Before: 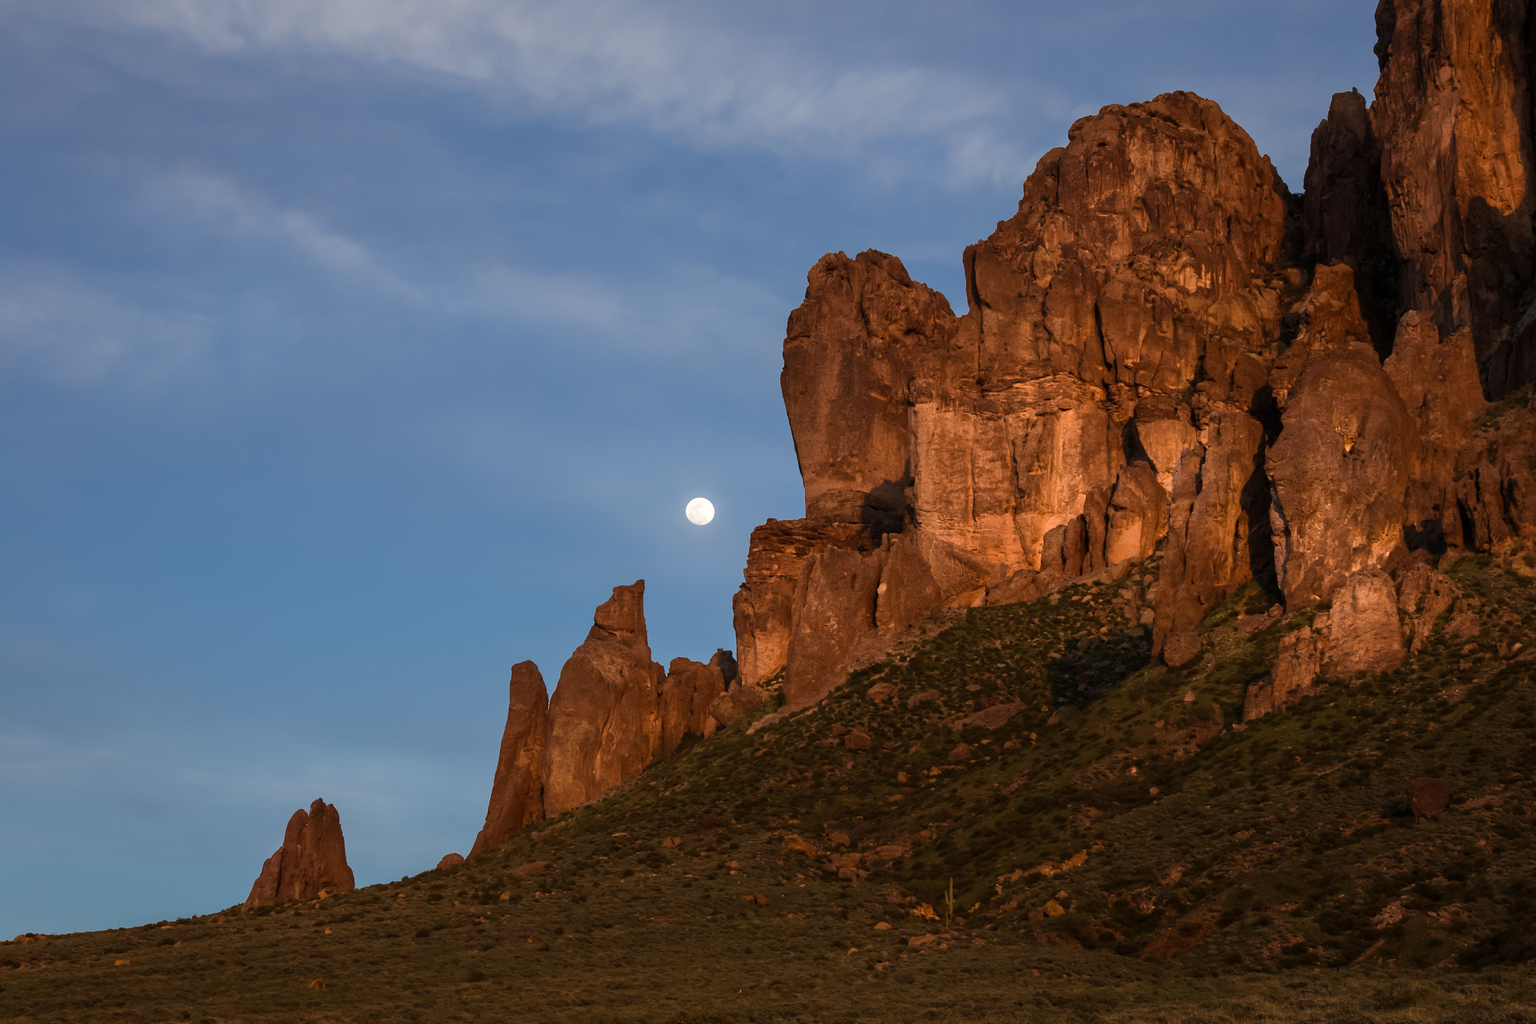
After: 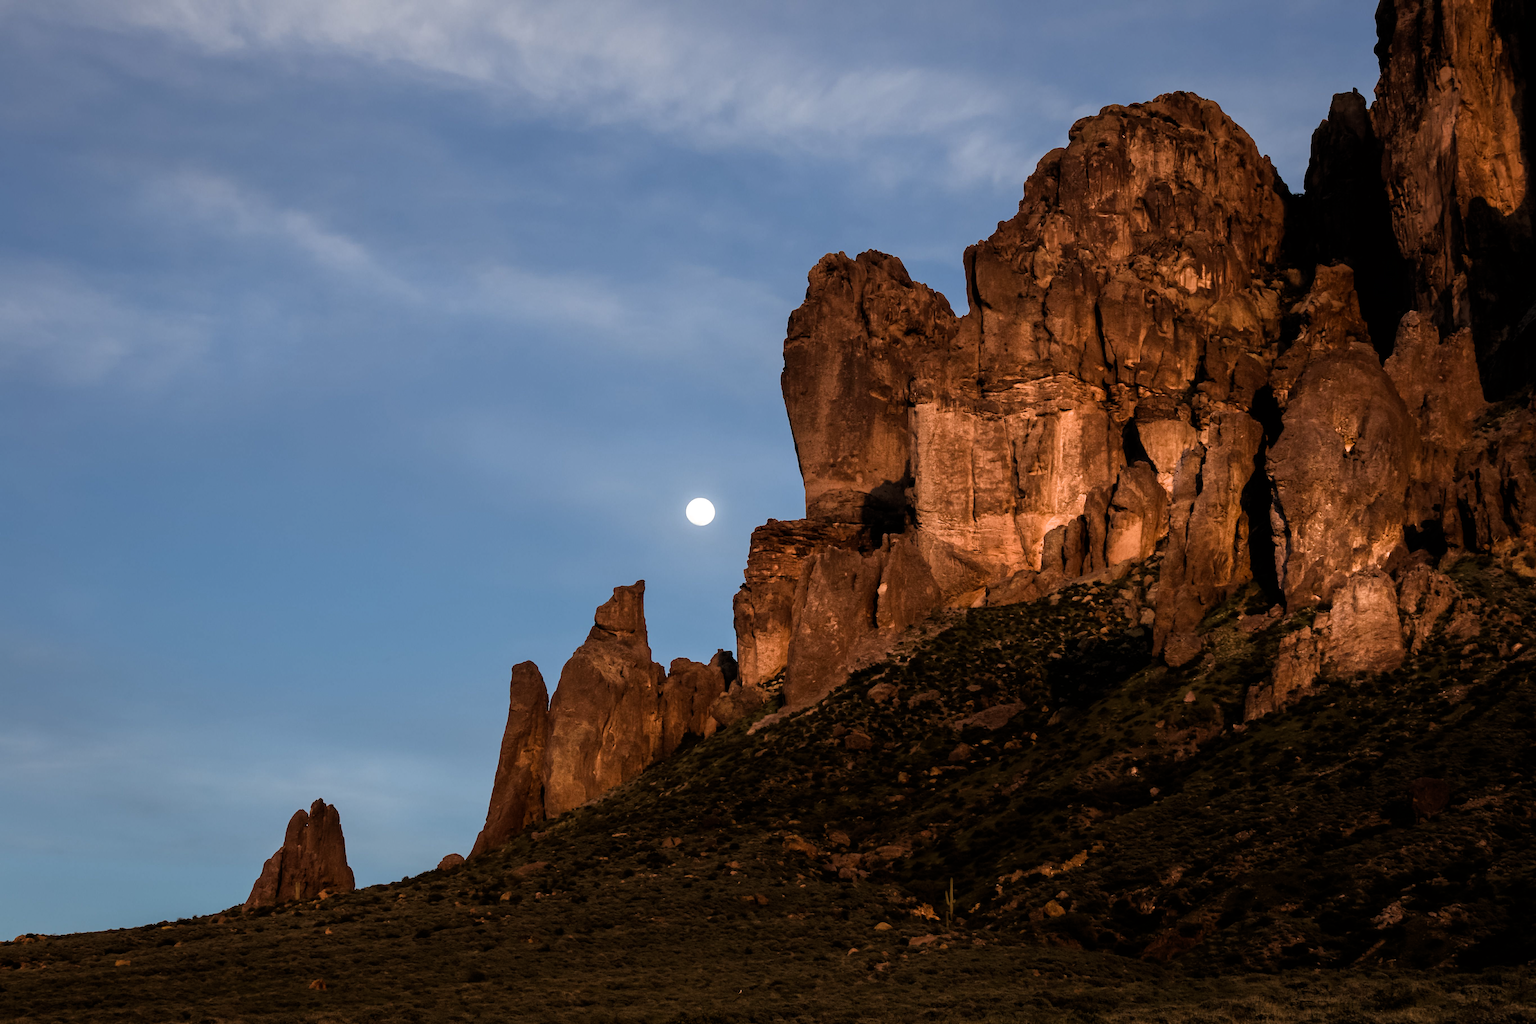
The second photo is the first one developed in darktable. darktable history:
filmic rgb: black relative exposure -8.29 EV, white relative exposure 2.2 EV, target white luminance 99.925%, hardness 7.13, latitude 74.44%, contrast 1.322, highlights saturation mix -2.02%, shadows ↔ highlights balance 30.17%
